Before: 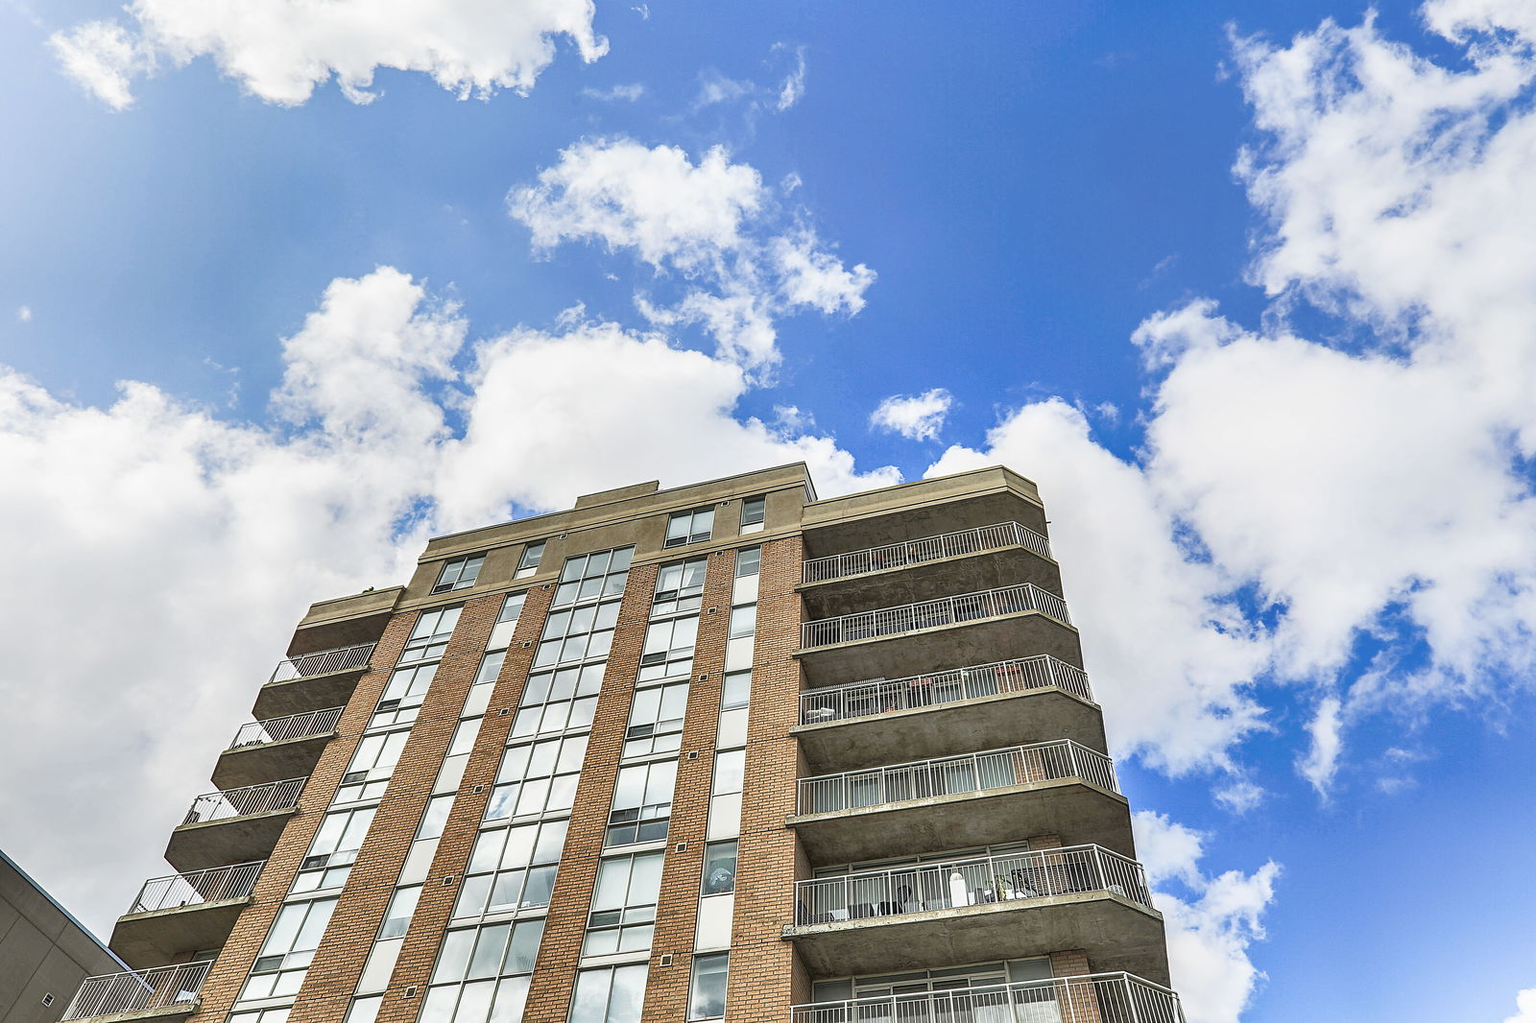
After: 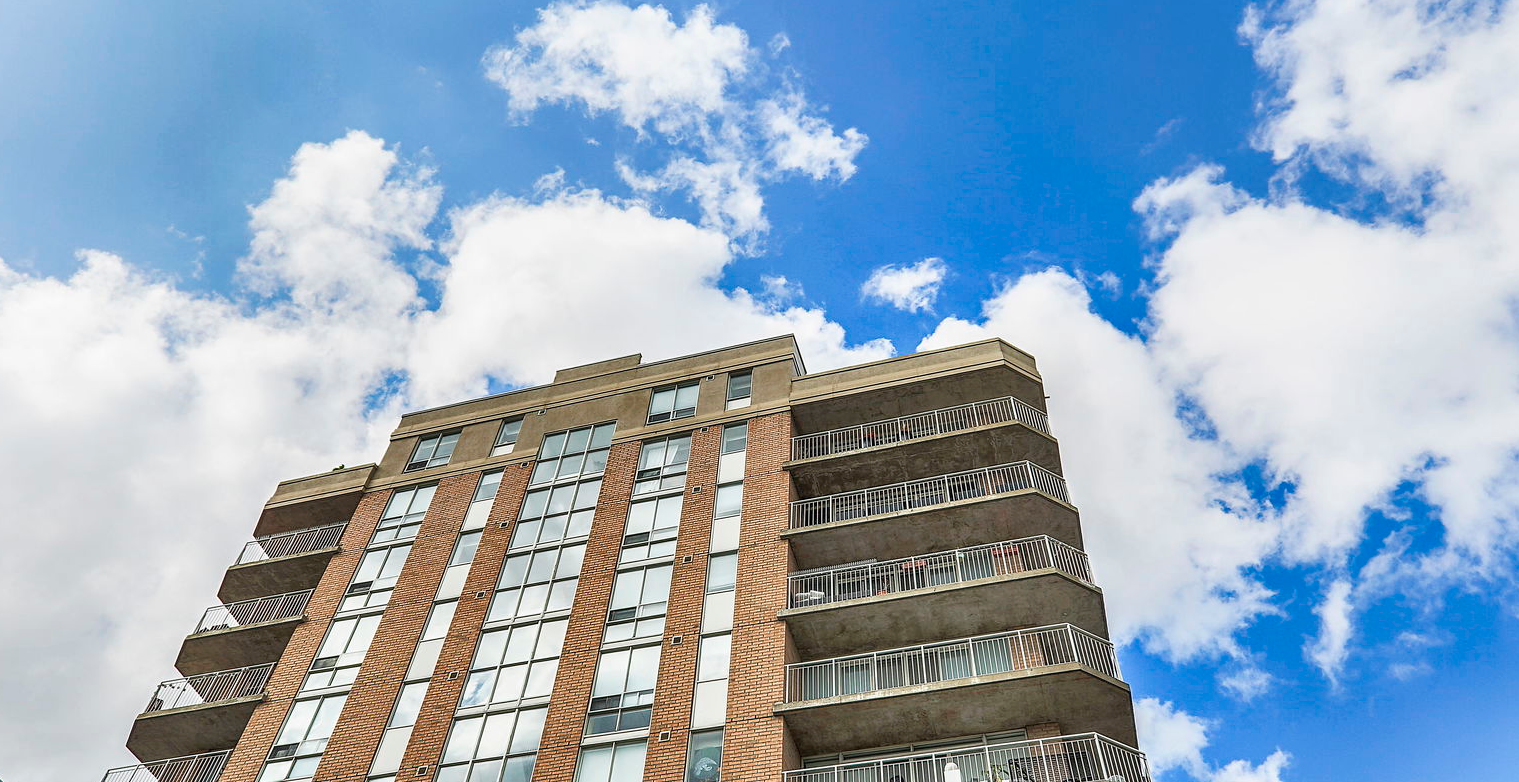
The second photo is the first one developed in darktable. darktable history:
crop and rotate: left 2.9%, top 13.808%, right 2.132%, bottom 12.761%
